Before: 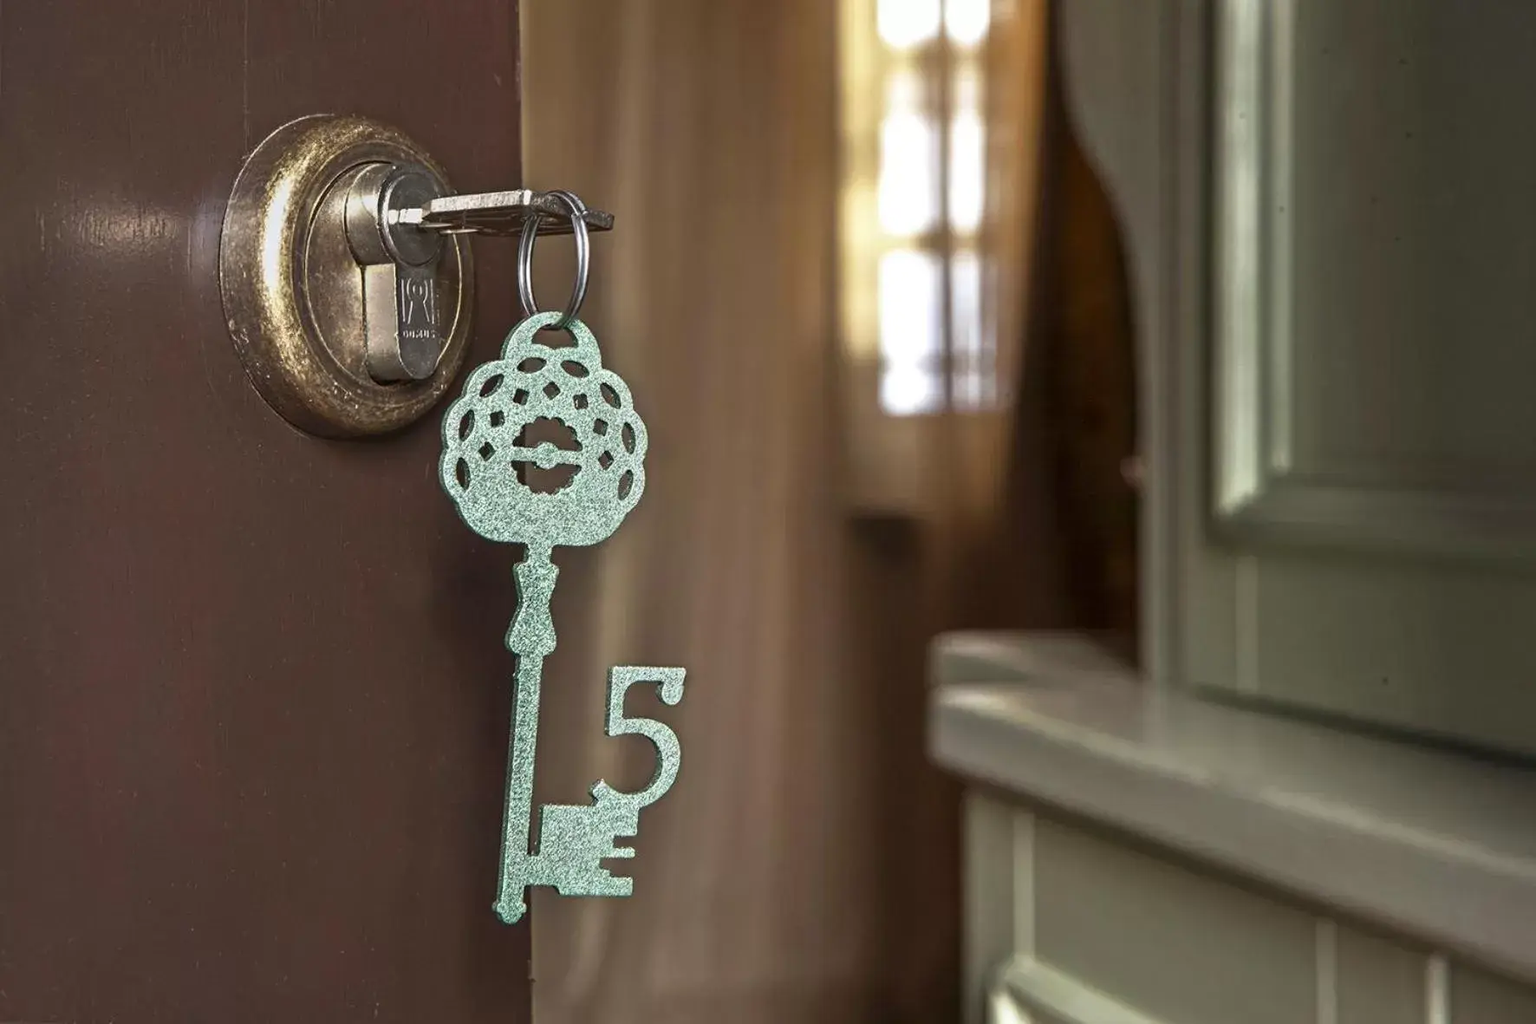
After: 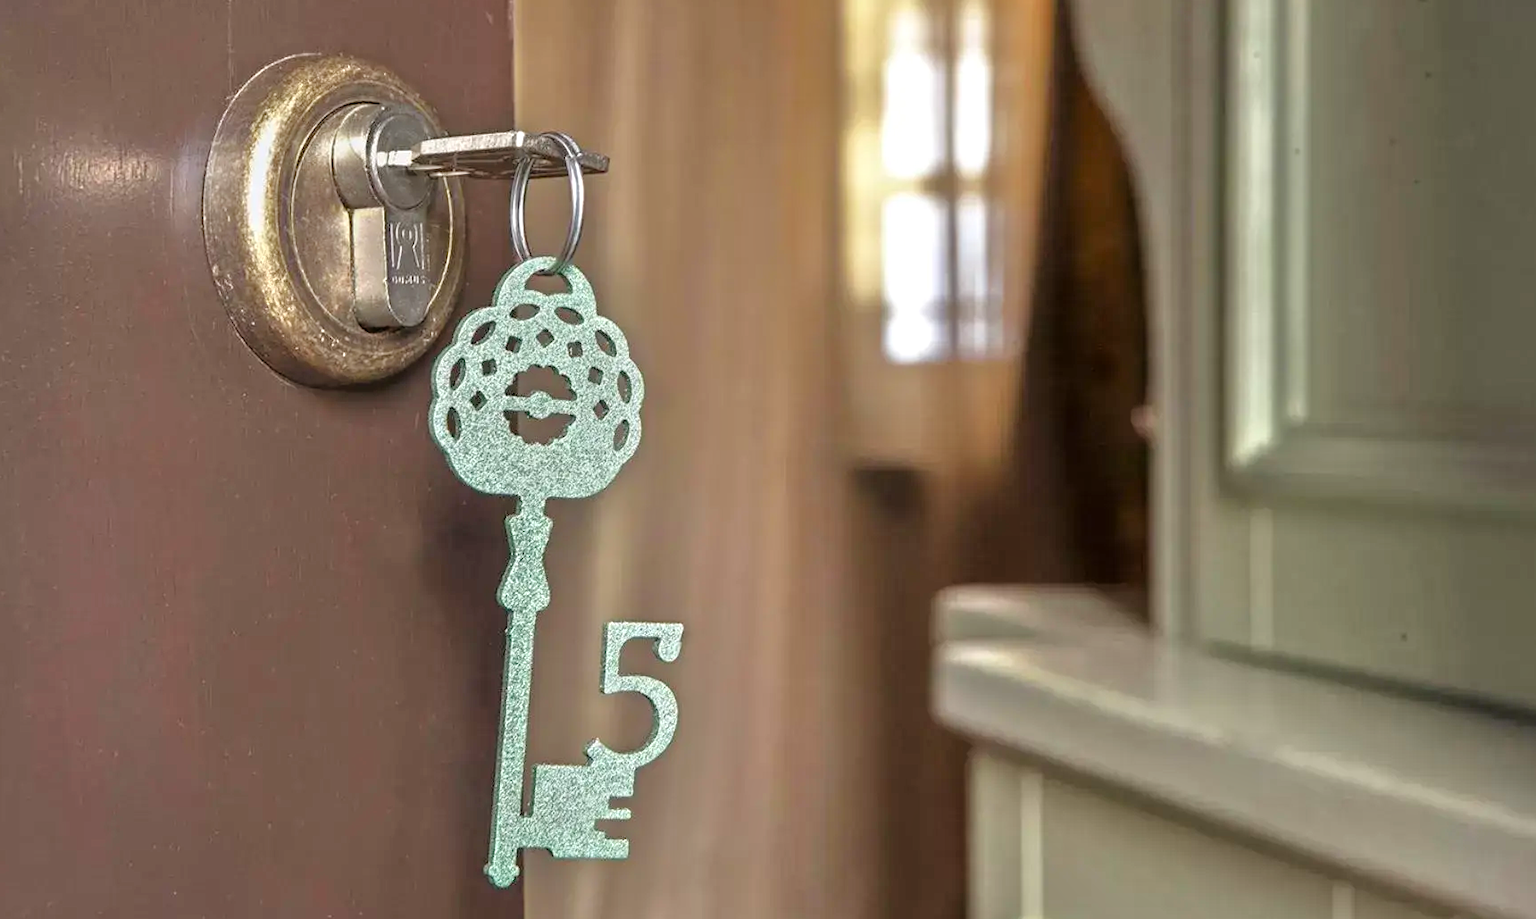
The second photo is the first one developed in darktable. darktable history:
crop: left 1.507%, top 6.147%, right 1.379%, bottom 6.637%
tone equalizer: -7 EV 0.15 EV, -6 EV 0.6 EV, -5 EV 1.15 EV, -4 EV 1.33 EV, -3 EV 1.15 EV, -2 EV 0.6 EV, -1 EV 0.15 EV, mask exposure compensation -0.5 EV
